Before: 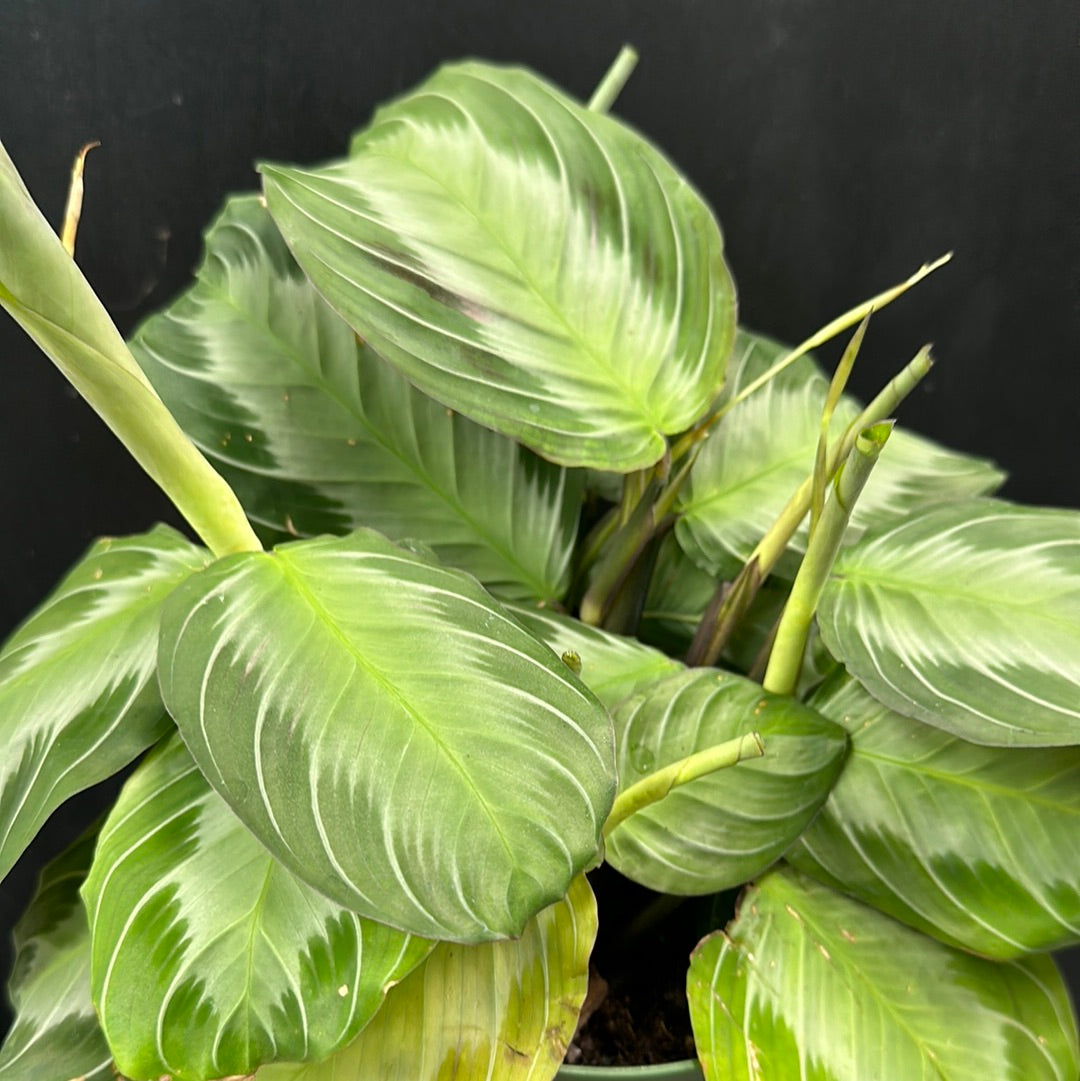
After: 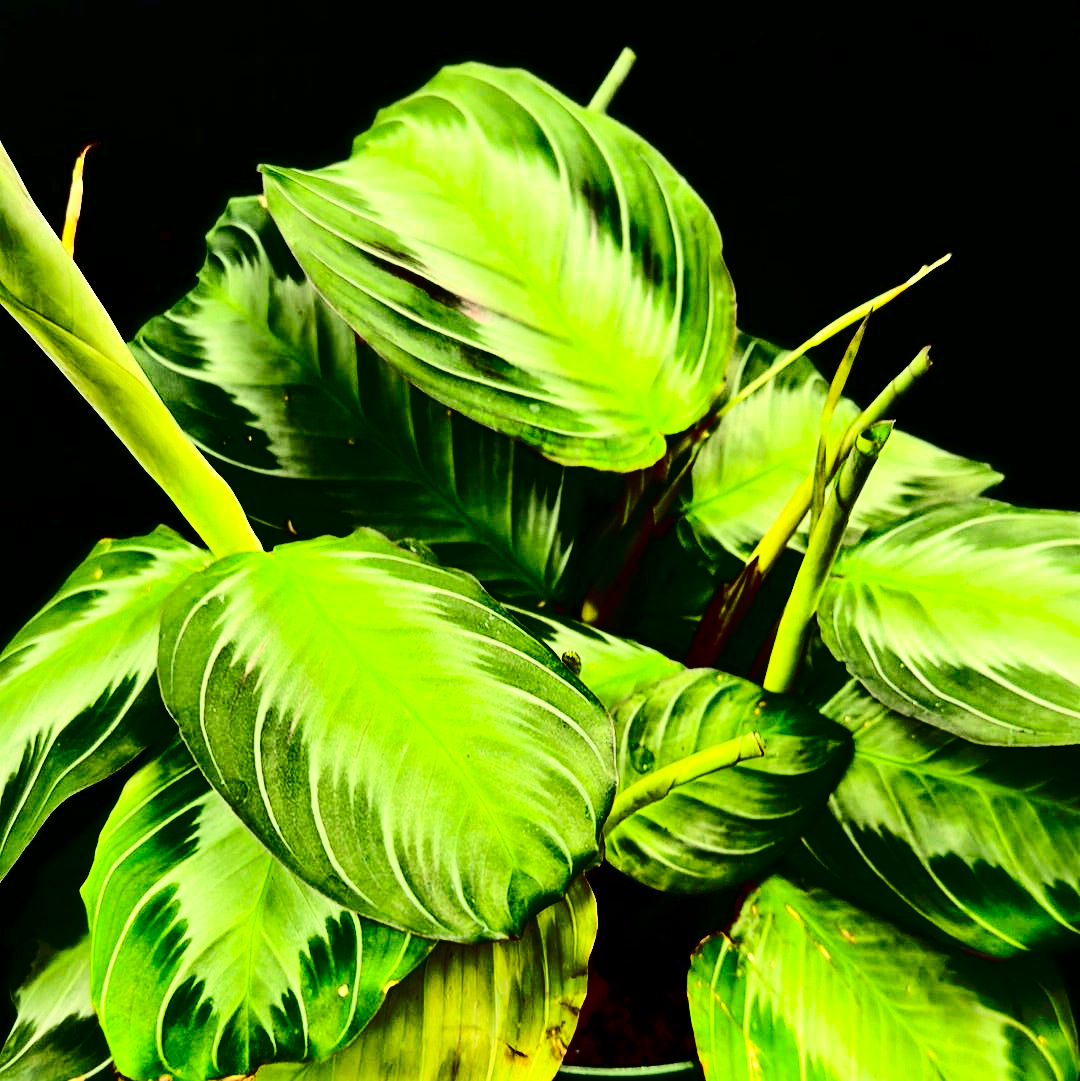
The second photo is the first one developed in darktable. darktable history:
contrast brightness saturation: contrast 0.759, brightness -0.997, saturation 0.99
